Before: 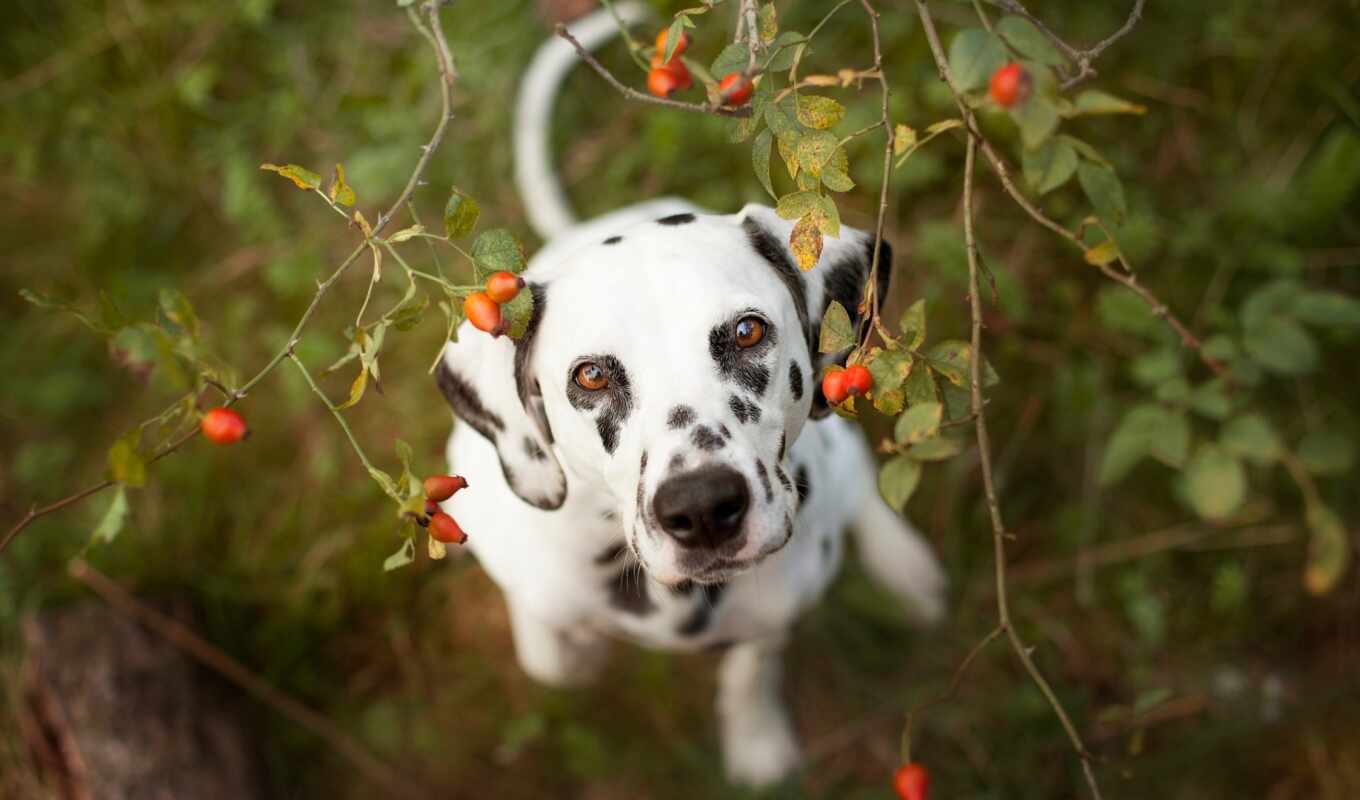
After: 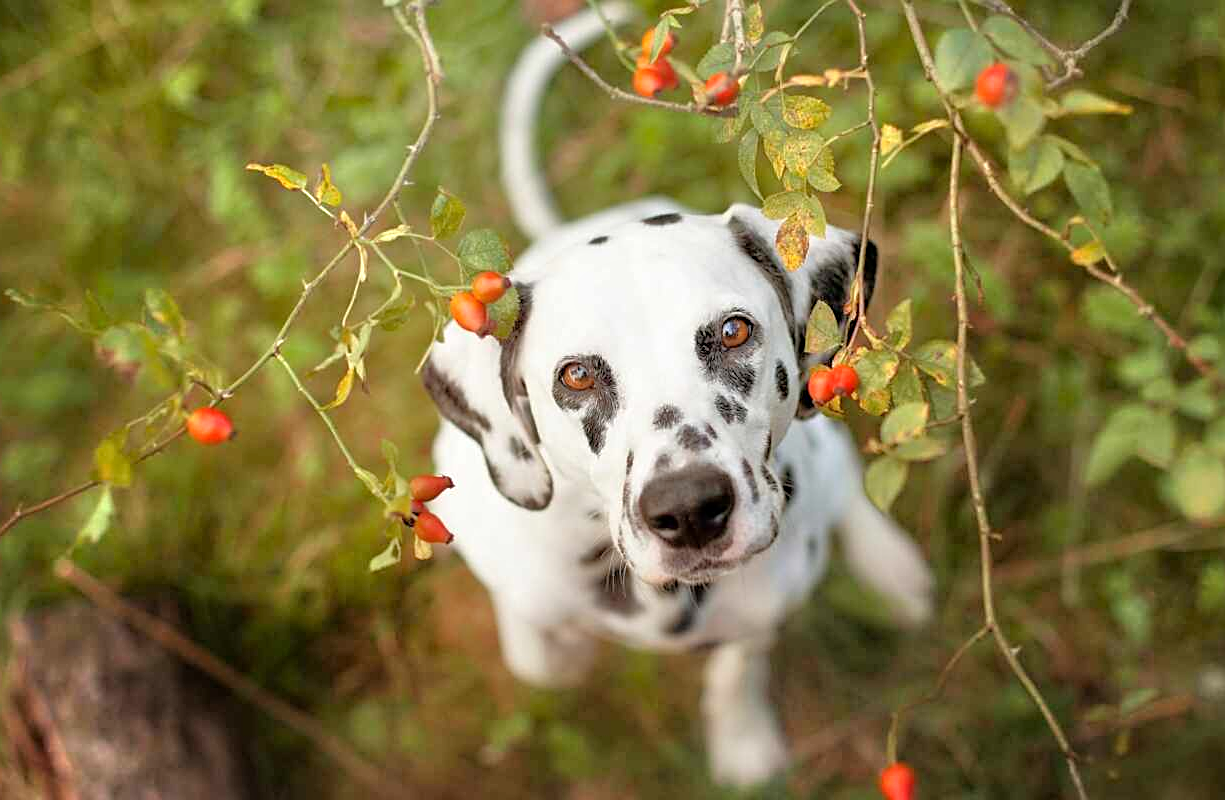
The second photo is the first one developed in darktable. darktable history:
sharpen: on, module defaults
crop and rotate: left 1.088%, right 8.807%
tone equalizer: -7 EV 0.15 EV, -6 EV 0.6 EV, -5 EV 1.15 EV, -4 EV 1.33 EV, -3 EV 1.15 EV, -2 EV 0.6 EV, -1 EV 0.15 EV, mask exposure compensation -0.5 EV
